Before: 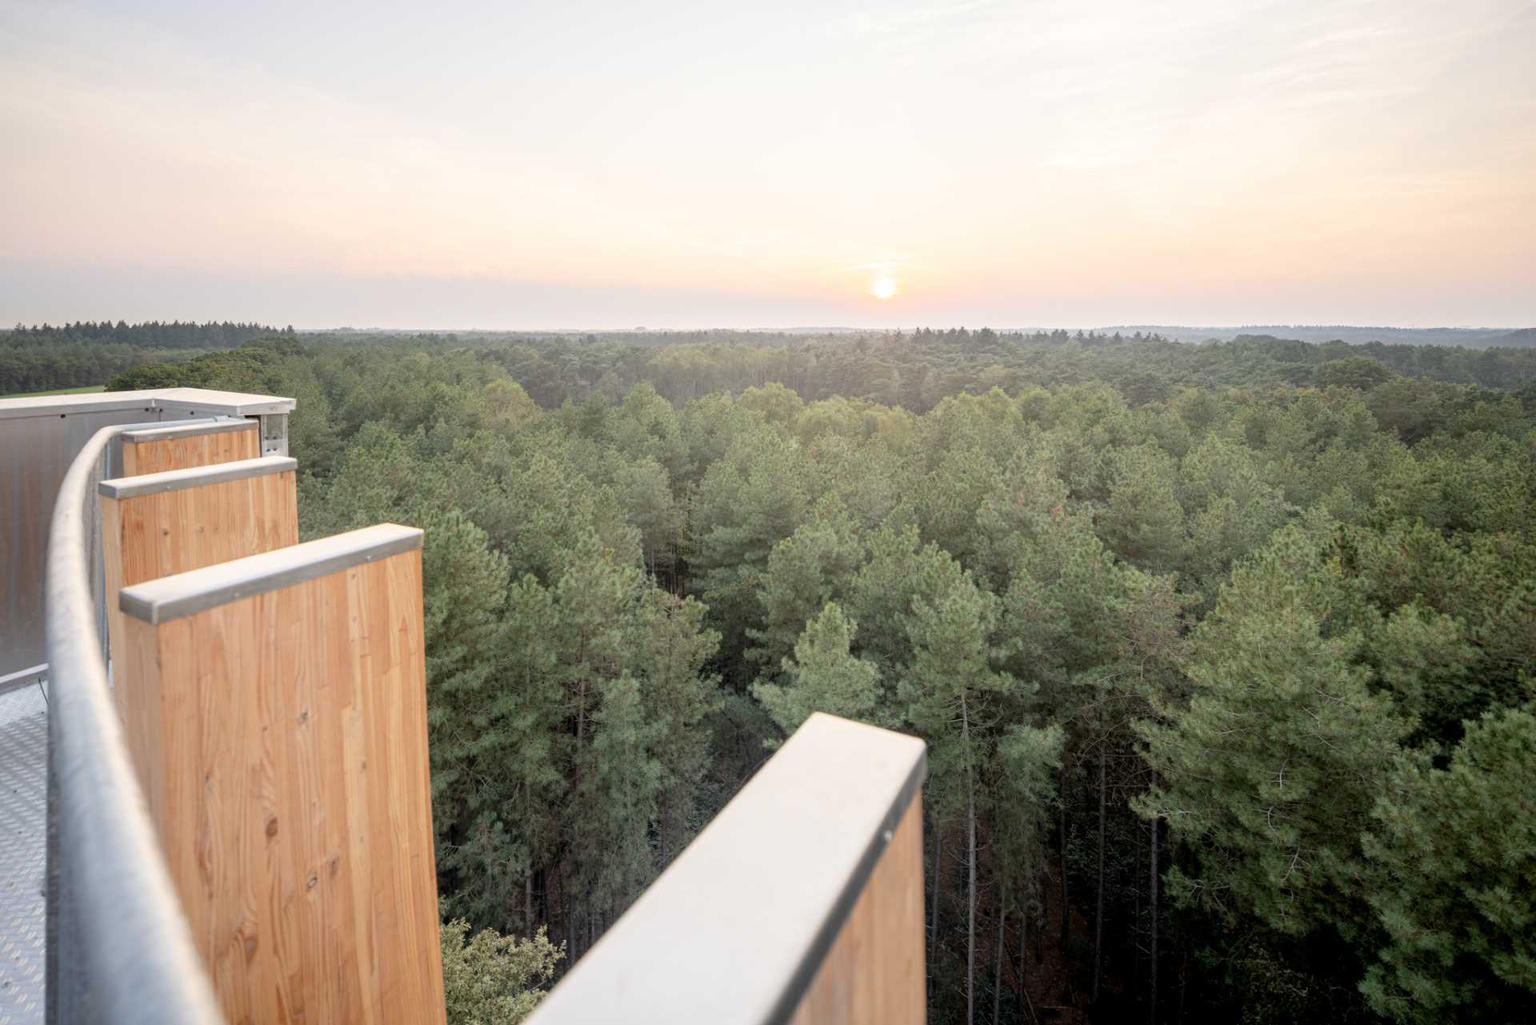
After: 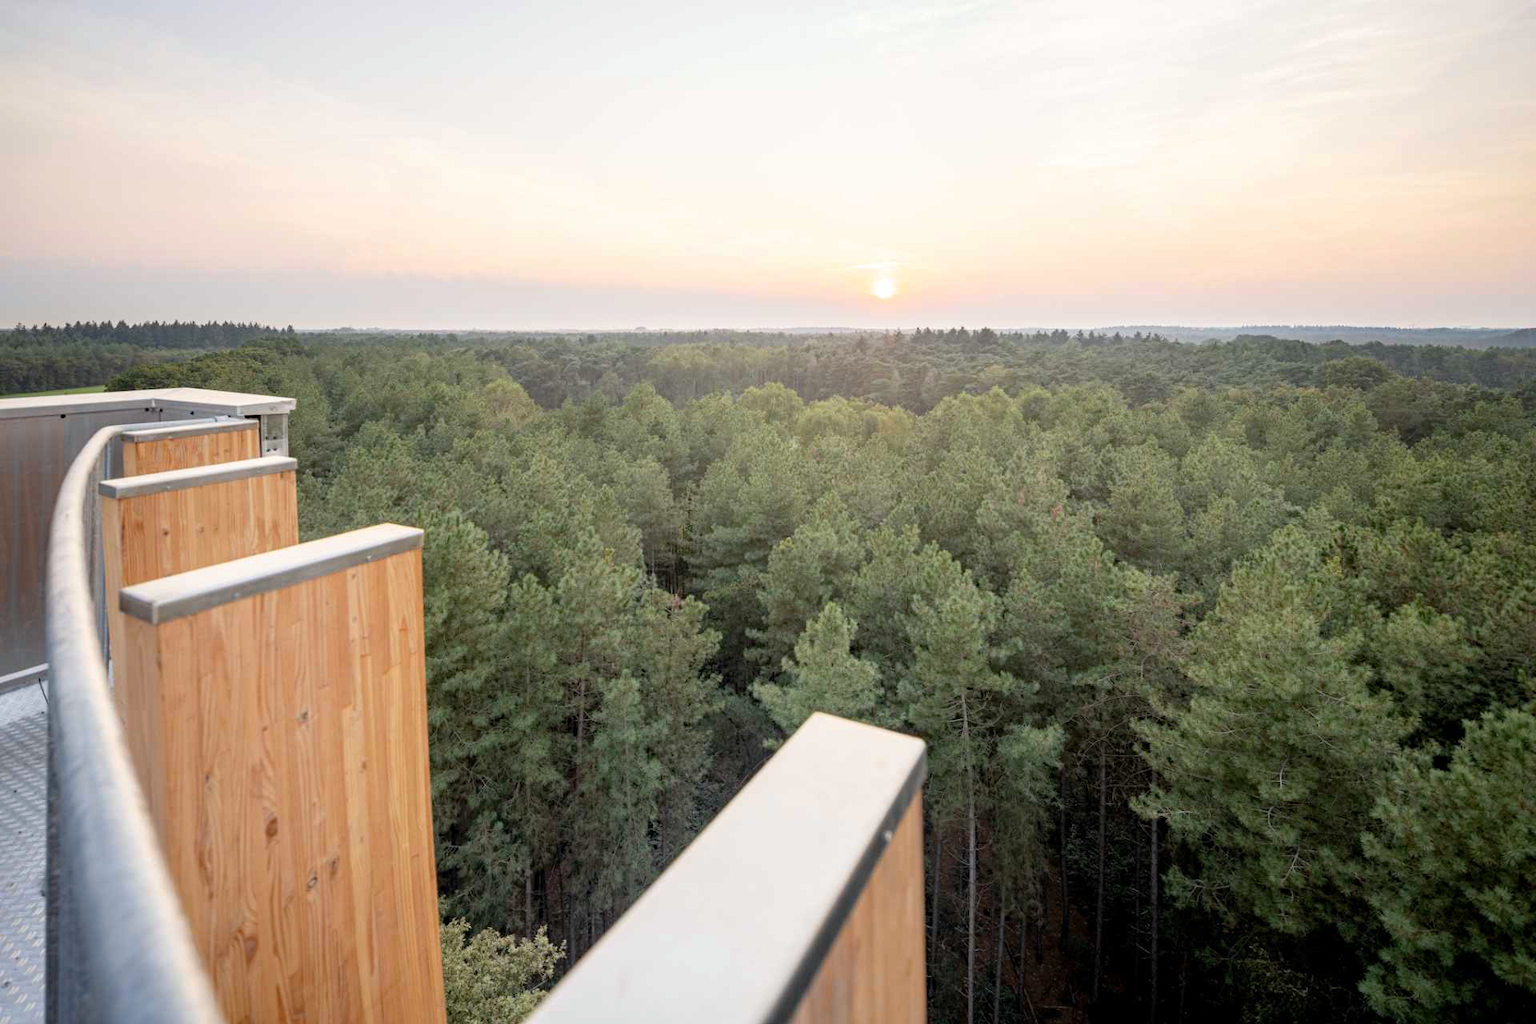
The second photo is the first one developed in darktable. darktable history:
haze removal: strength 0.287, distance 0.245, compatibility mode true, adaptive false
